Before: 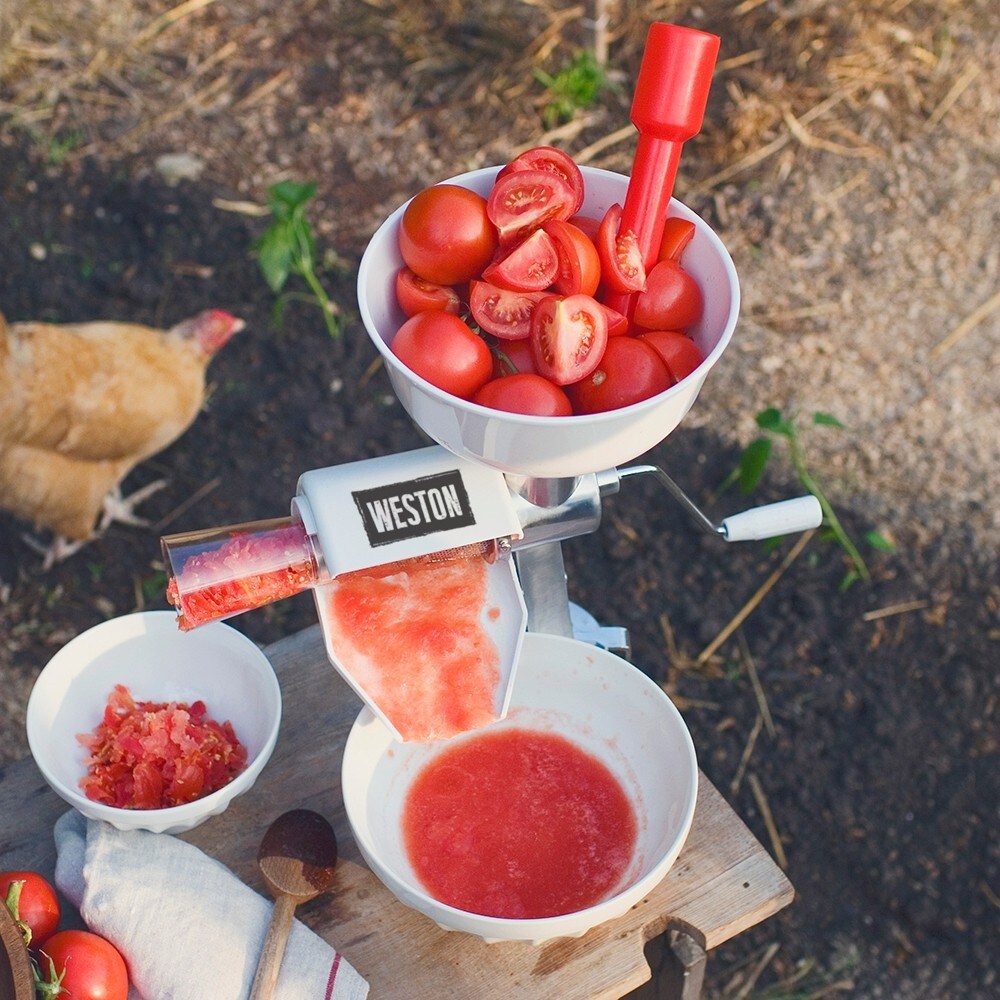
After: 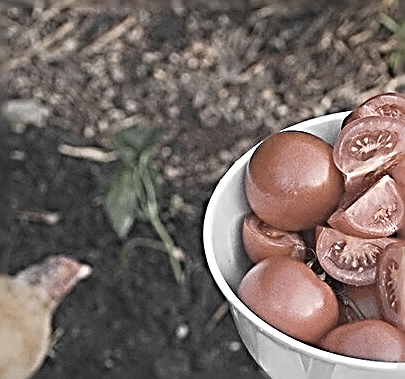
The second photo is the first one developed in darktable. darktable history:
color zones: curves: ch0 [(0, 0.613) (0.01, 0.613) (0.245, 0.448) (0.498, 0.529) (0.642, 0.665) (0.879, 0.777) (0.99, 0.613)]; ch1 [(0, 0.035) (0.121, 0.189) (0.259, 0.197) (0.415, 0.061) (0.589, 0.022) (0.732, 0.022) (0.857, 0.026) (0.991, 0.053)]
crop: left 15.452%, top 5.459%, right 43.956%, bottom 56.62%
sharpen: radius 3.158, amount 1.731
